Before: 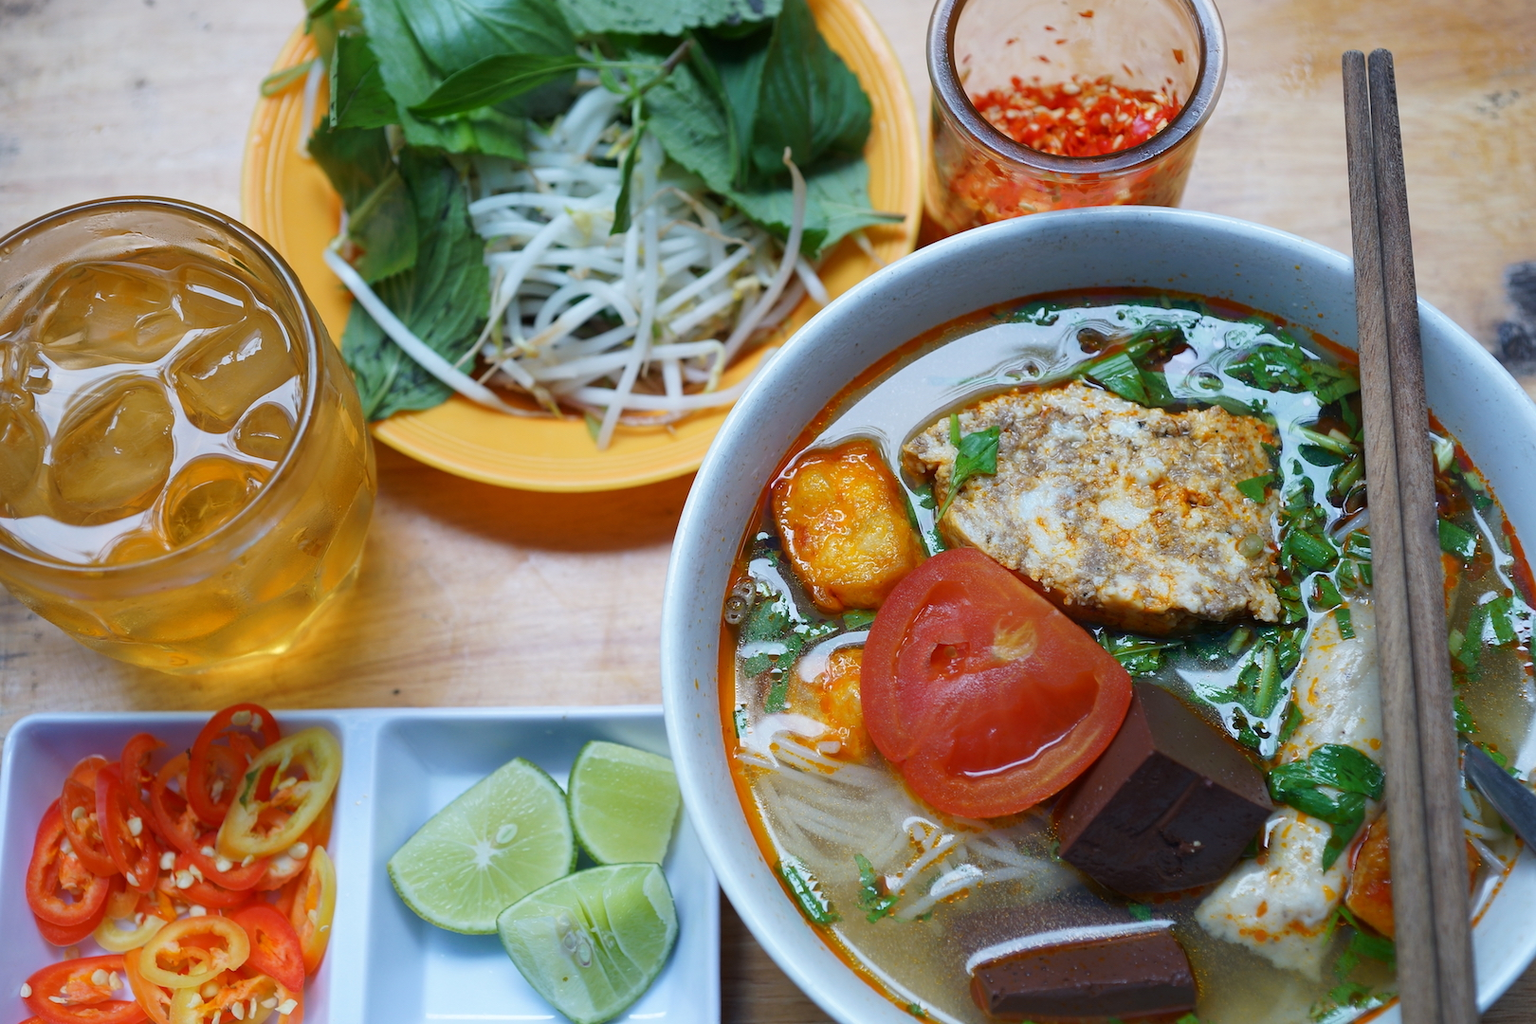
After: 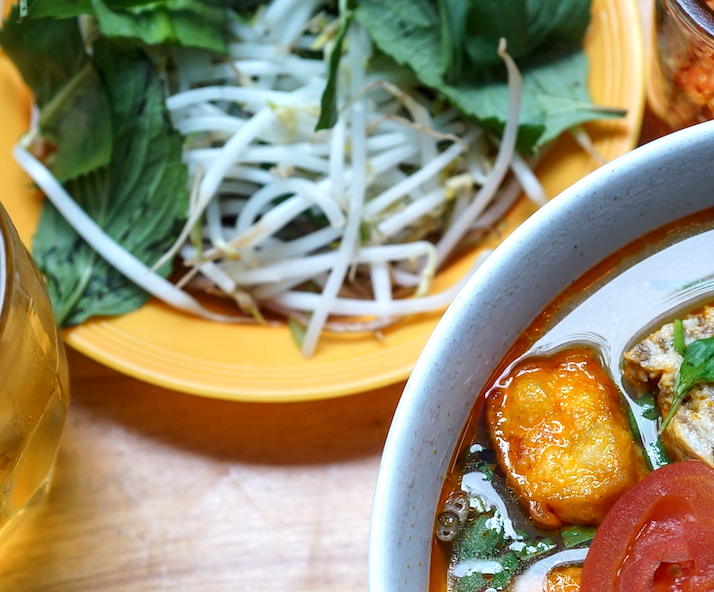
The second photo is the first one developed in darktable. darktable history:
local contrast: on, module defaults
crop: left 20.248%, top 10.86%, right 35.675%, bottom 34.321%
tone equalizer: -8 EV -0.417 EV, -7 EV -0.389 EV, -6 EV -0.333 EV, -5 EV -0.222 EV, -3 EV 0.222 EV, -2 EV 0.333 EV, -1 EV 0.389 EV, +0 EV 0.417 EV, edges refinement/feathering 500, mask exposure compensation -1.57 EV, preserve details no
